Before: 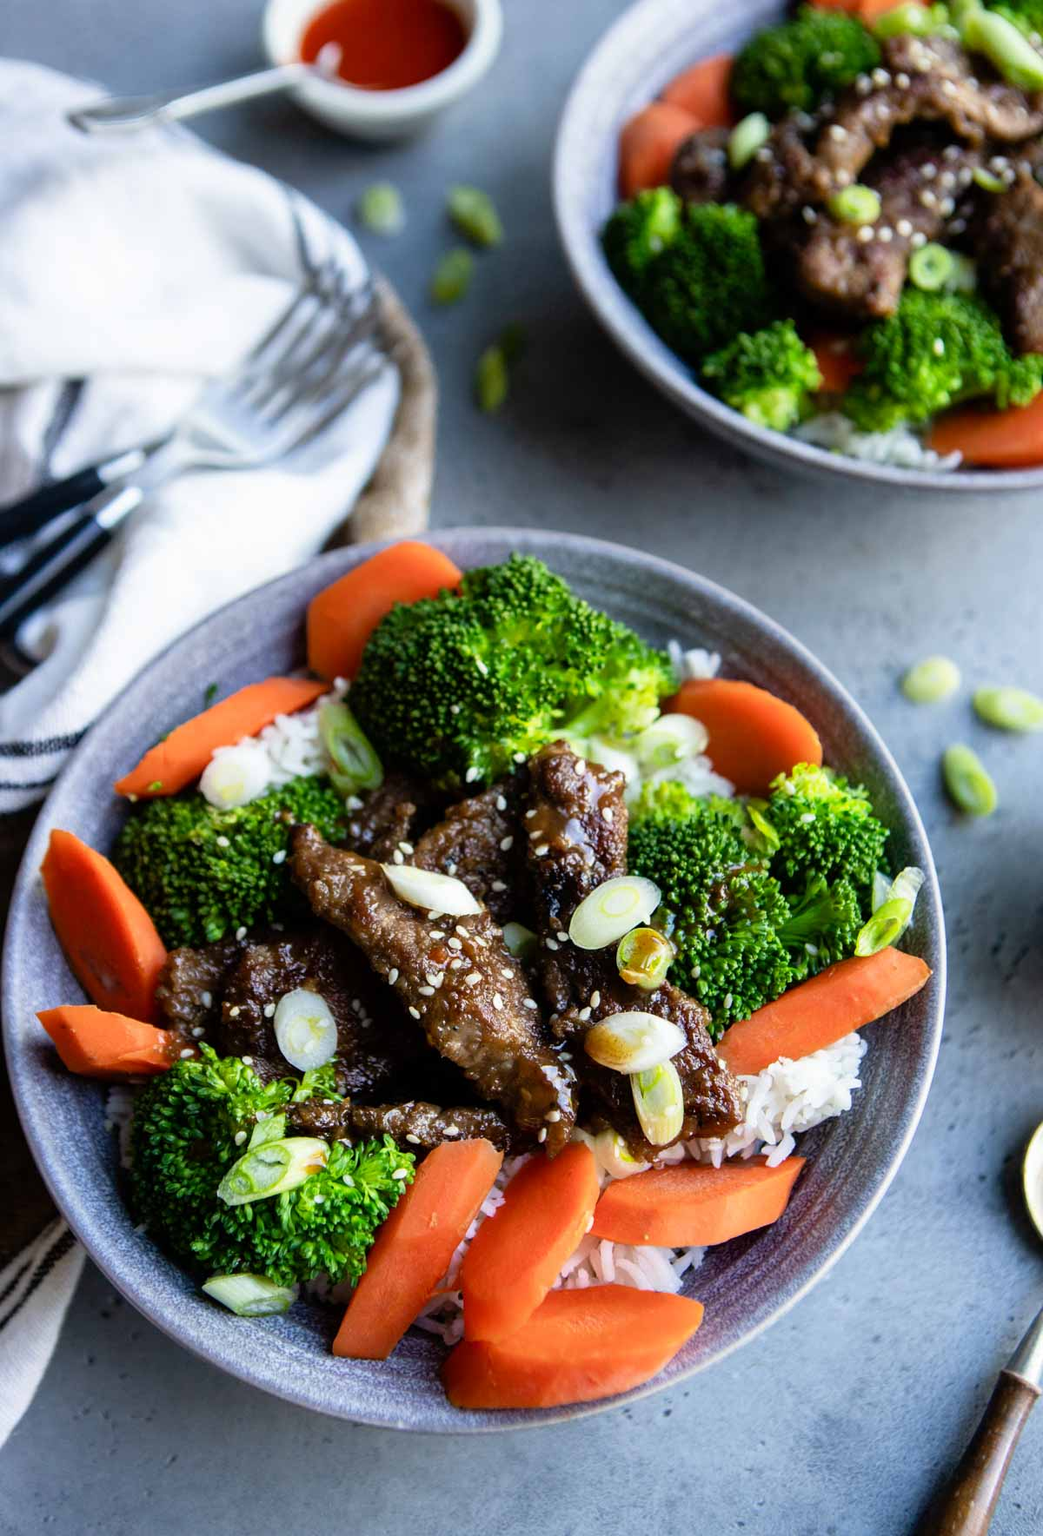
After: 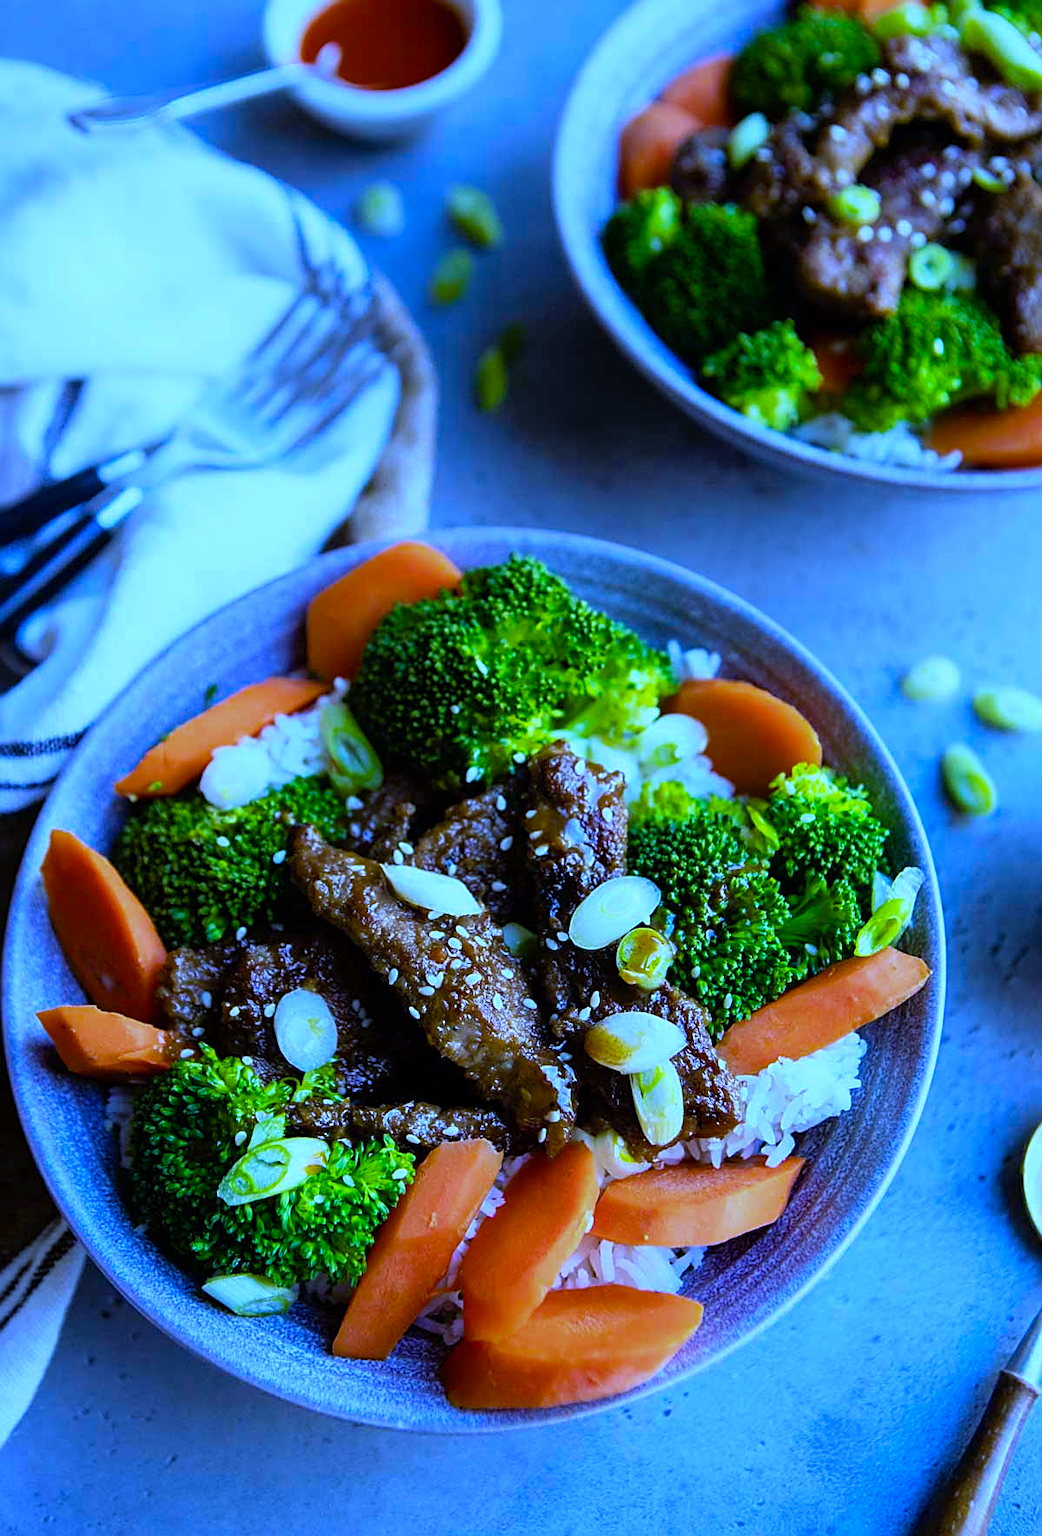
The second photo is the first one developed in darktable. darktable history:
white balance: red 0.766, blue 1.537
color correction: highlights a* -4.28, highlights b* 6.53
sharpen: on, module defaults
color balance rgb: perceptual saturation grading › global saturation 30%, global vibrance 20%
